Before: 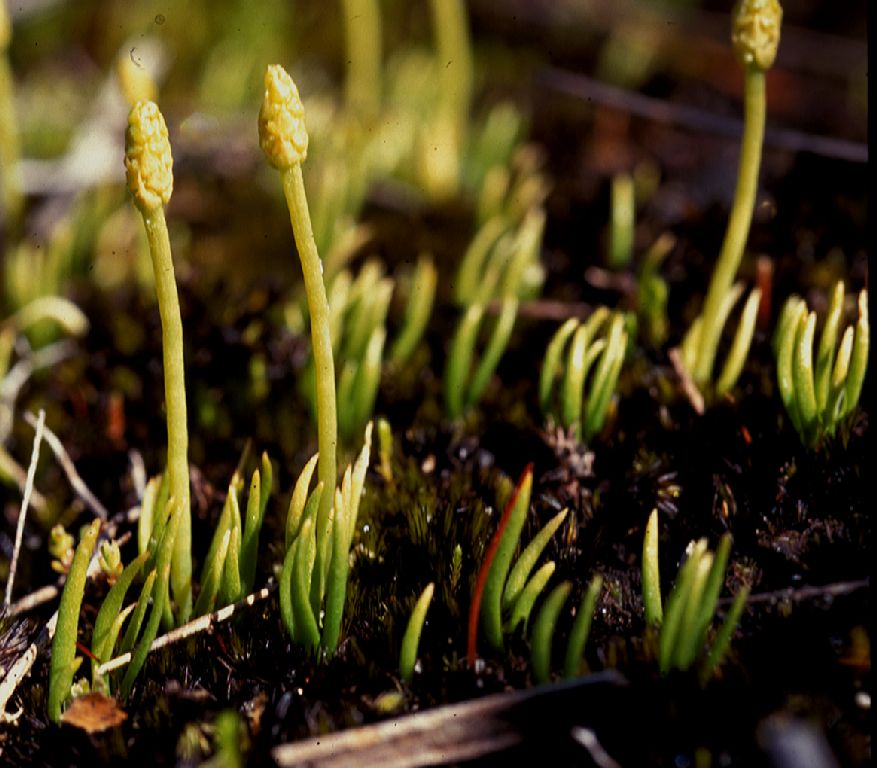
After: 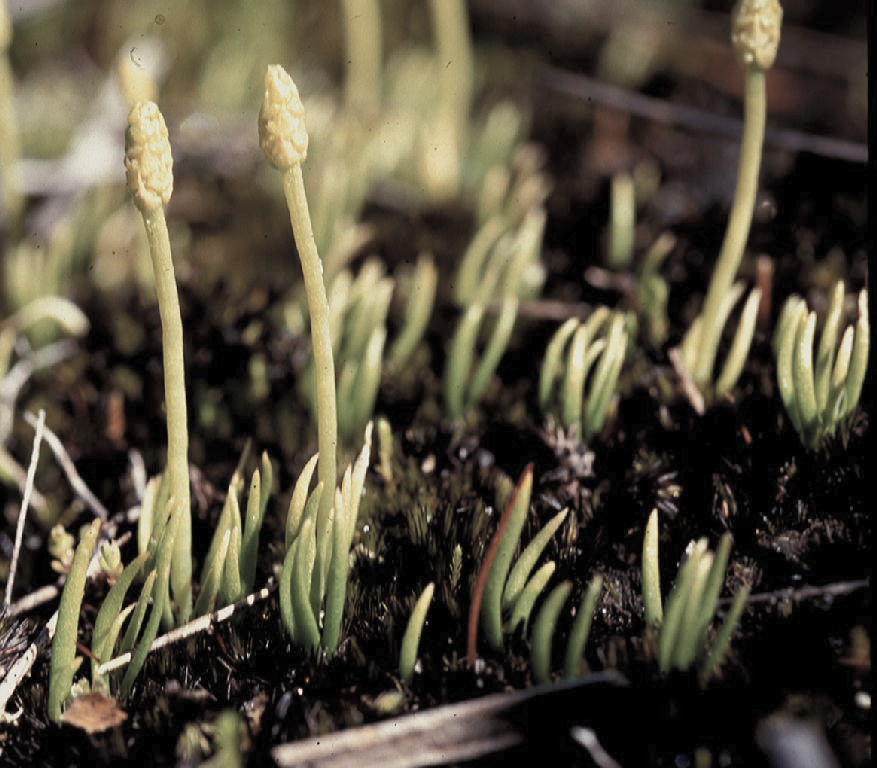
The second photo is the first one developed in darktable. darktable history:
contrast brightness saturation: brightness 0.186, saturation -0.481
